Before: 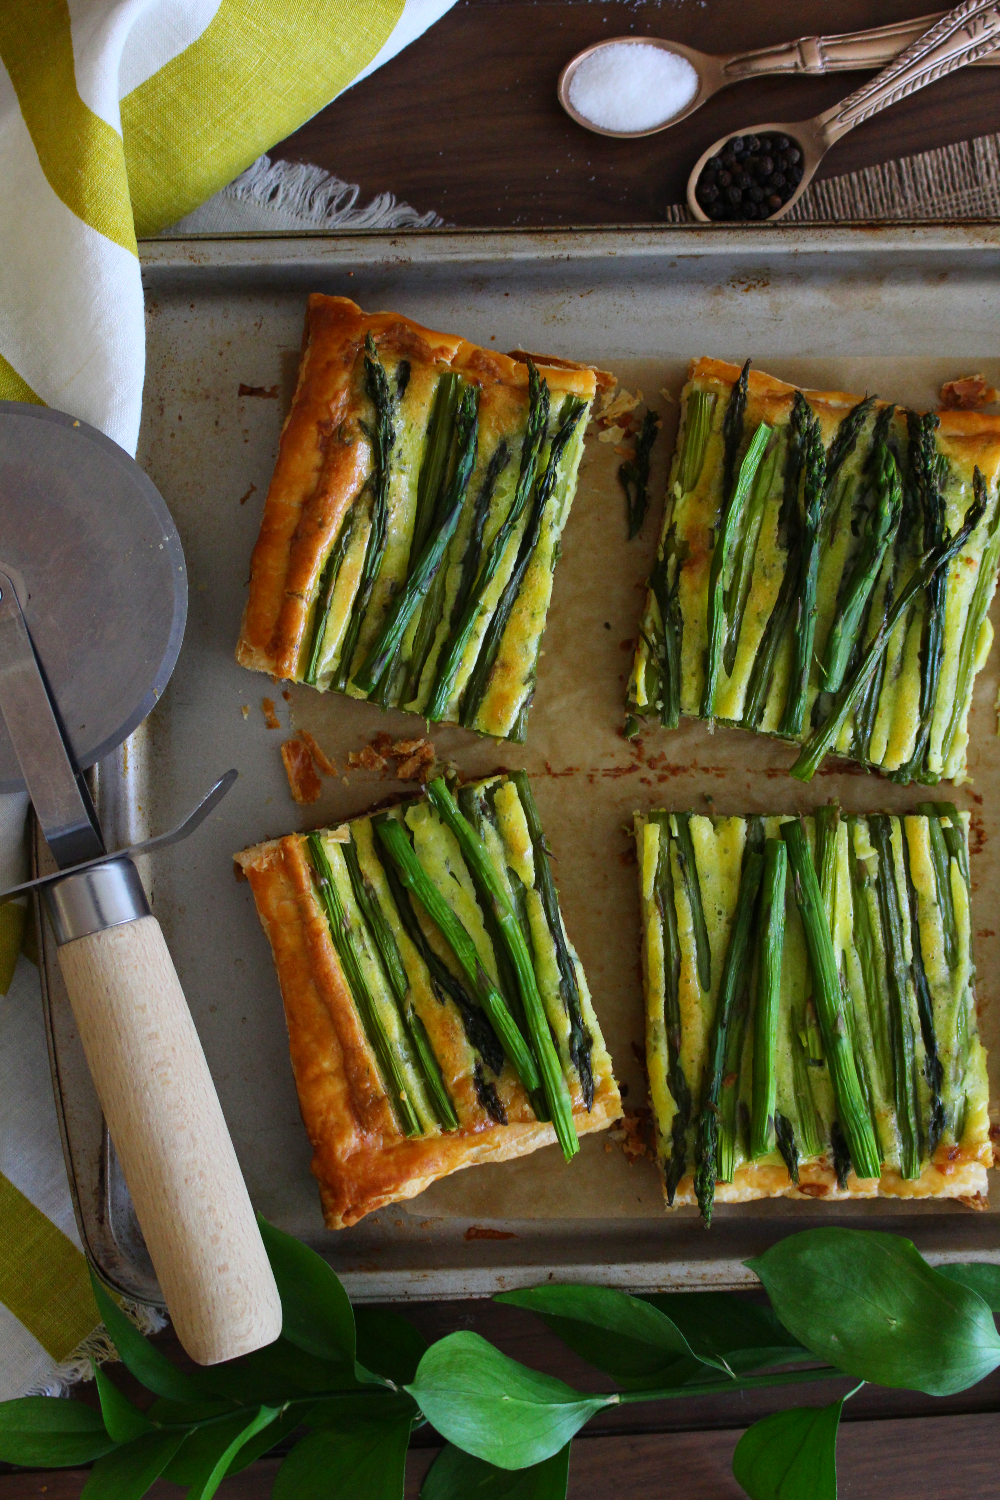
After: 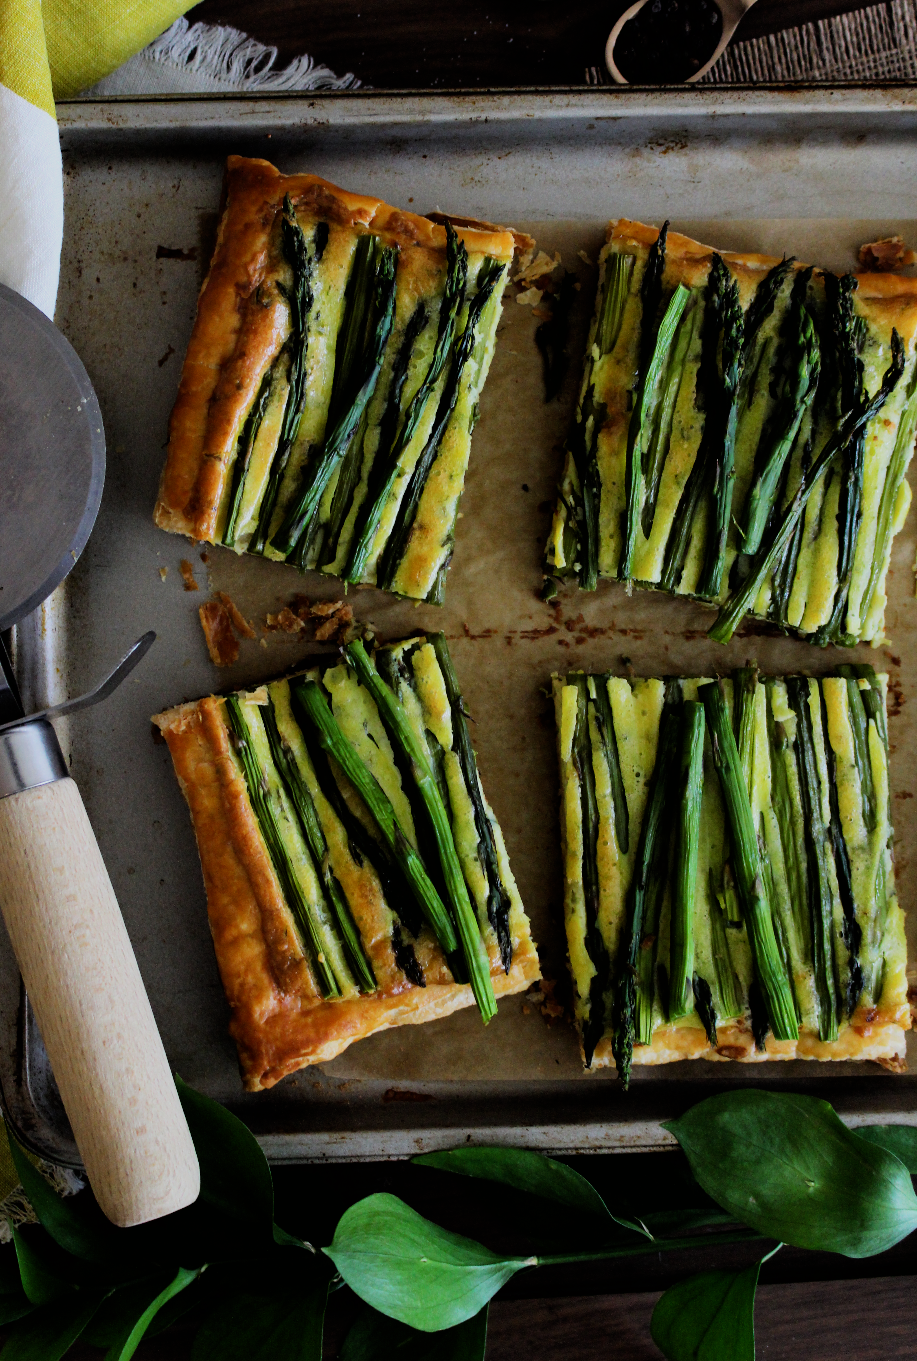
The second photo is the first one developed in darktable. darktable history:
crop and rotate: left 8.262%, top 9.226%
exposure: exposure -0.04 EV, compensate highlight preservation false
color balance: contrast -0.5%
filmic rgb: black relative exposure -5 EV, hardness 2.88, contrast 1.3, highlights saturation mix -30%
